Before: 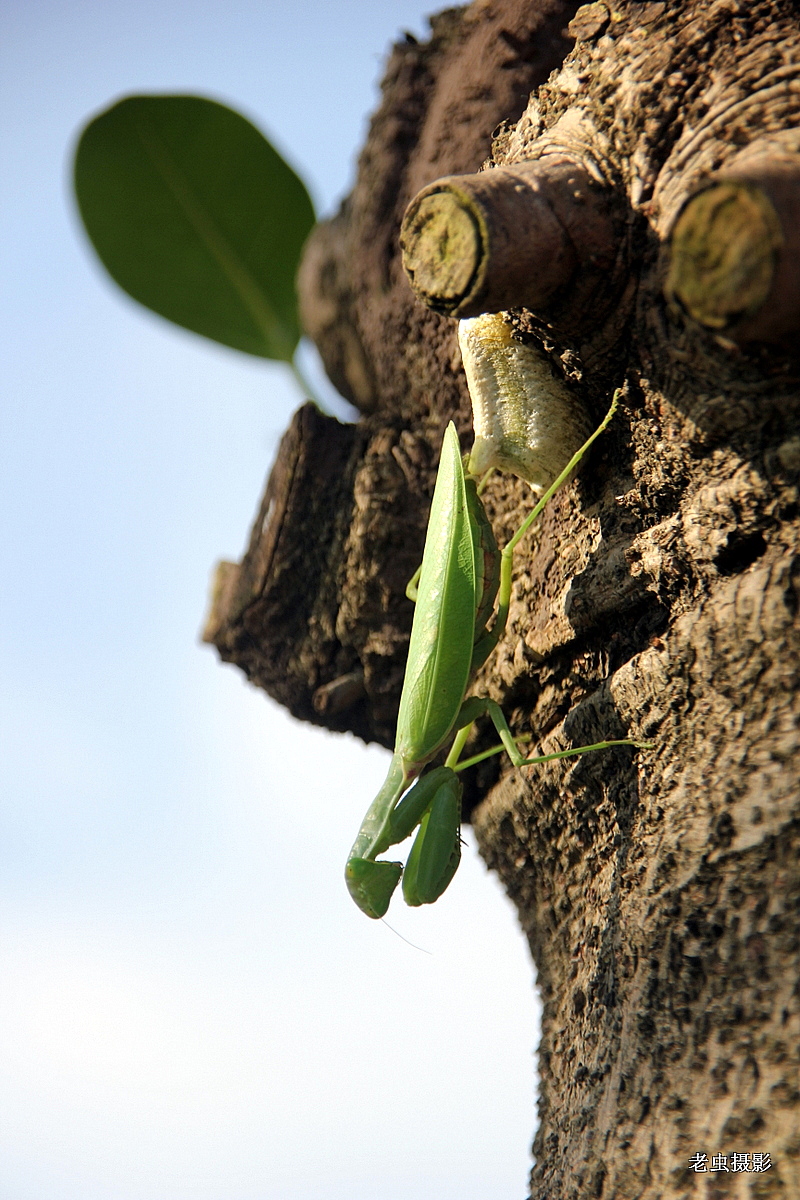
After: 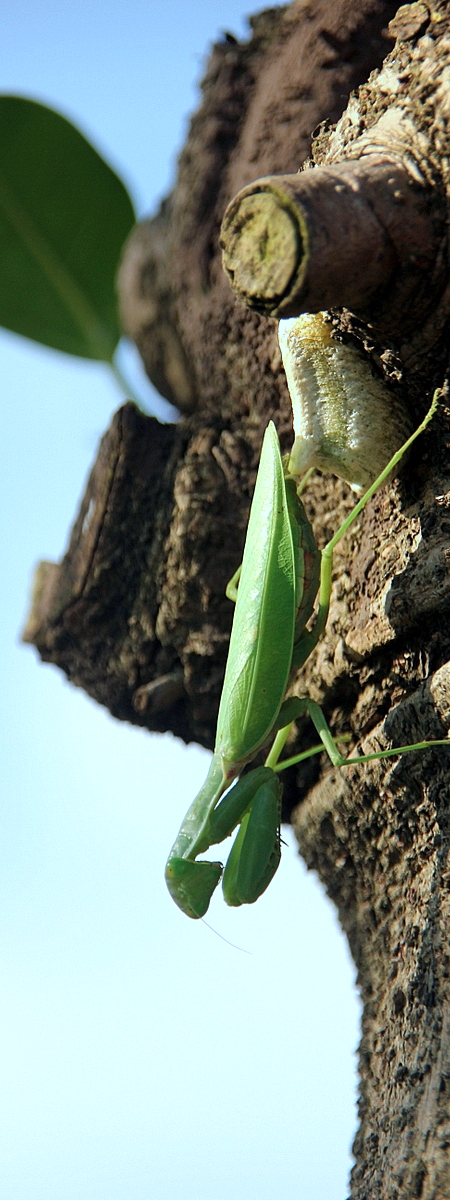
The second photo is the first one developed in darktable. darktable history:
crop and rotate: left 22.516%, right 21.234%
color calibration: illuminant Planckian (black body), x 0.375, y 0.373, temperature 4117 K
